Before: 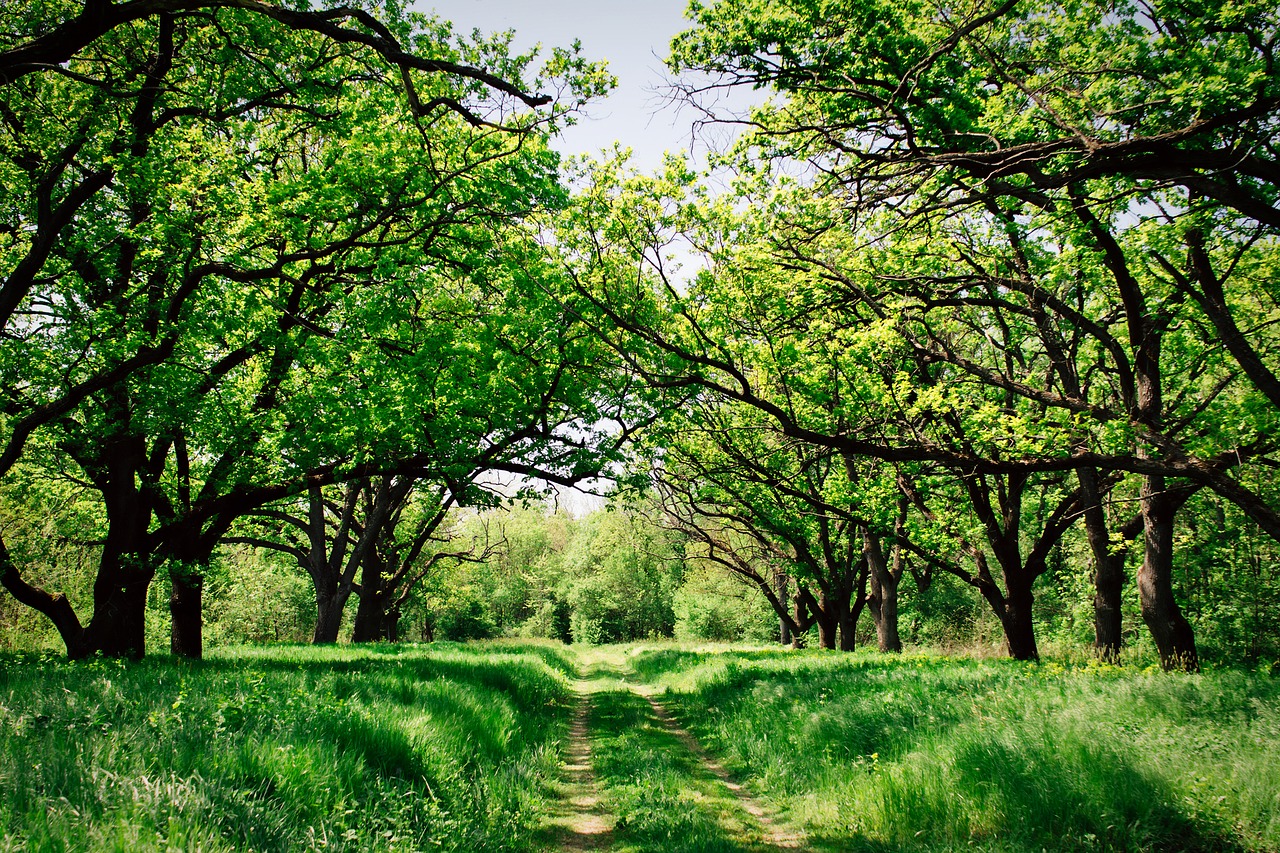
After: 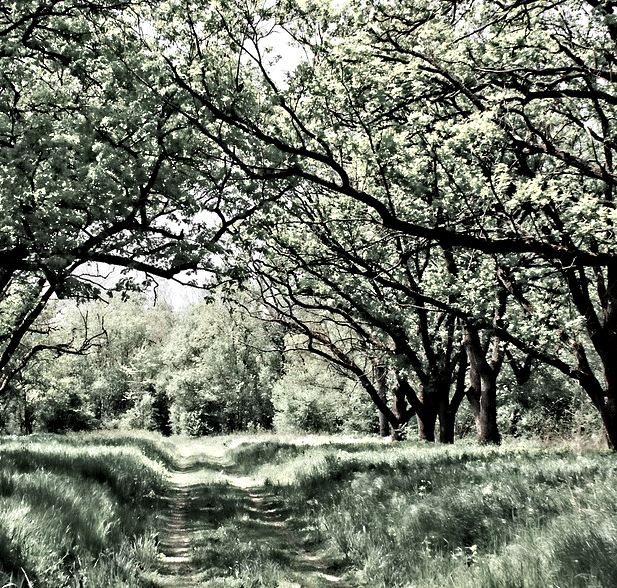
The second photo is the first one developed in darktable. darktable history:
crop: left 31.392%, top 24.466%, right 20.384%, bottom 6.583%
color correction: highlights a* -0.803, highlights b* -8.23
color zones: curves: ch1 [(0, 0.831) (0.08, 0.771) (0.157, 0.268) (0.241, 0.207) (0.562, -0.005) (0.714, -0.013) (0.876, 0.01) (1, 0.831)]
levels: mode automatic, levels [0, 0.43, 0.859]
contrast equalizer: y [[0.511, 0.558, 0.631, 0.632, 0.559, 0.512], [0.5 ×6], [0.507, 0.559, 0.627, 0.644, 0.647, 0.647], [0 ×6], [0 ×6]]
